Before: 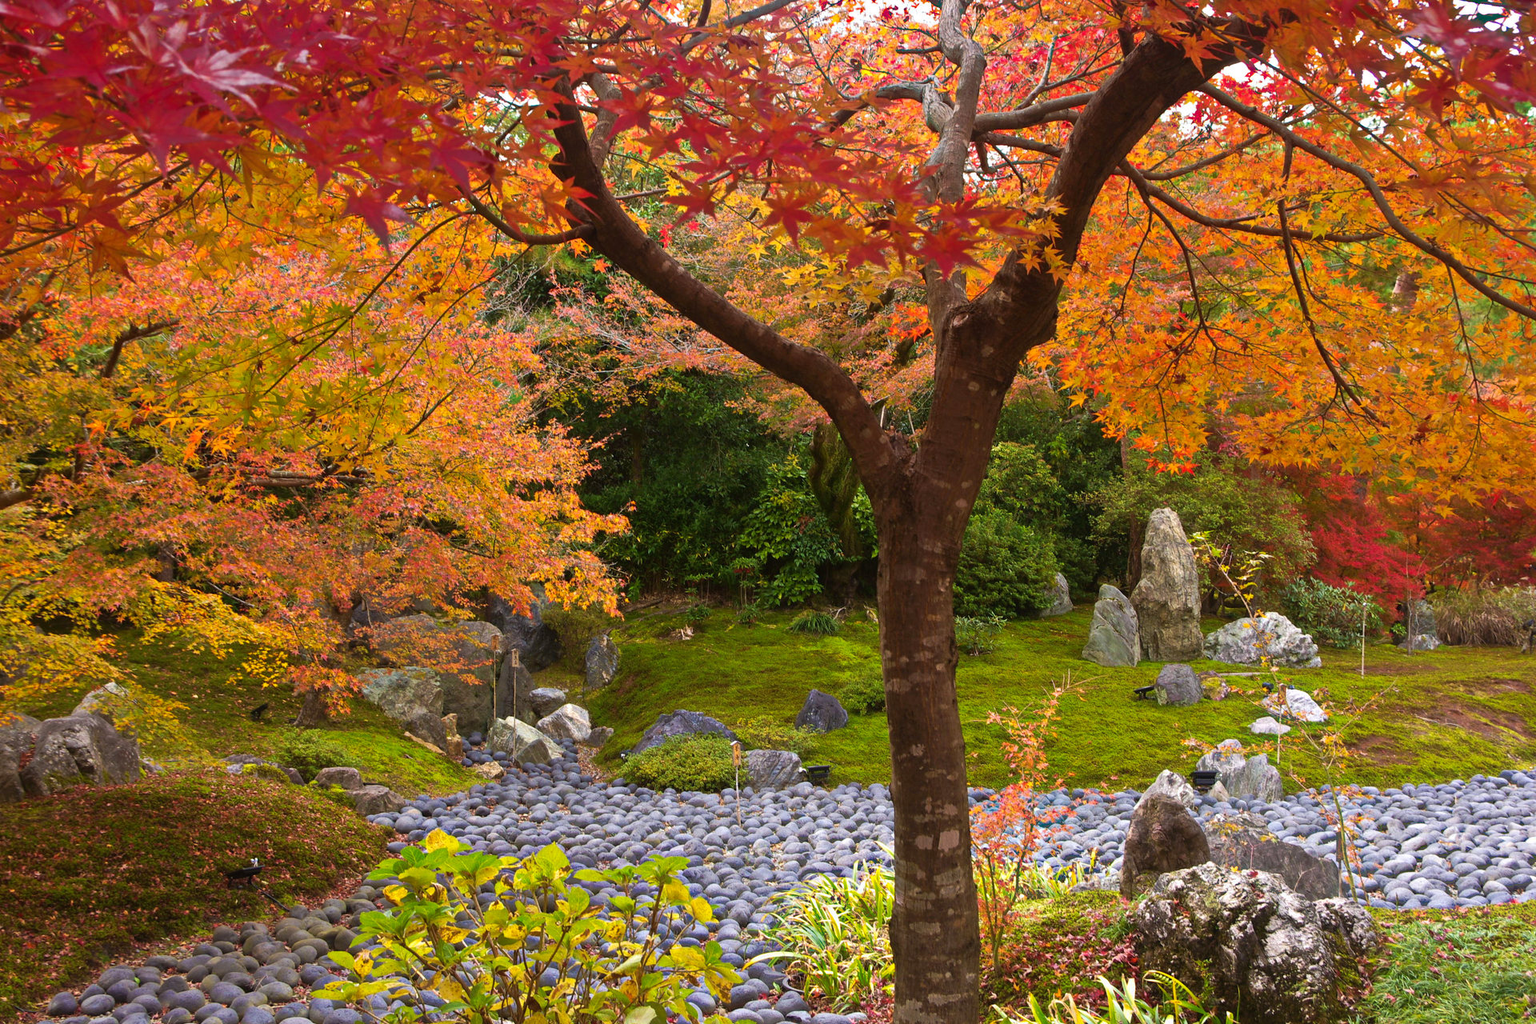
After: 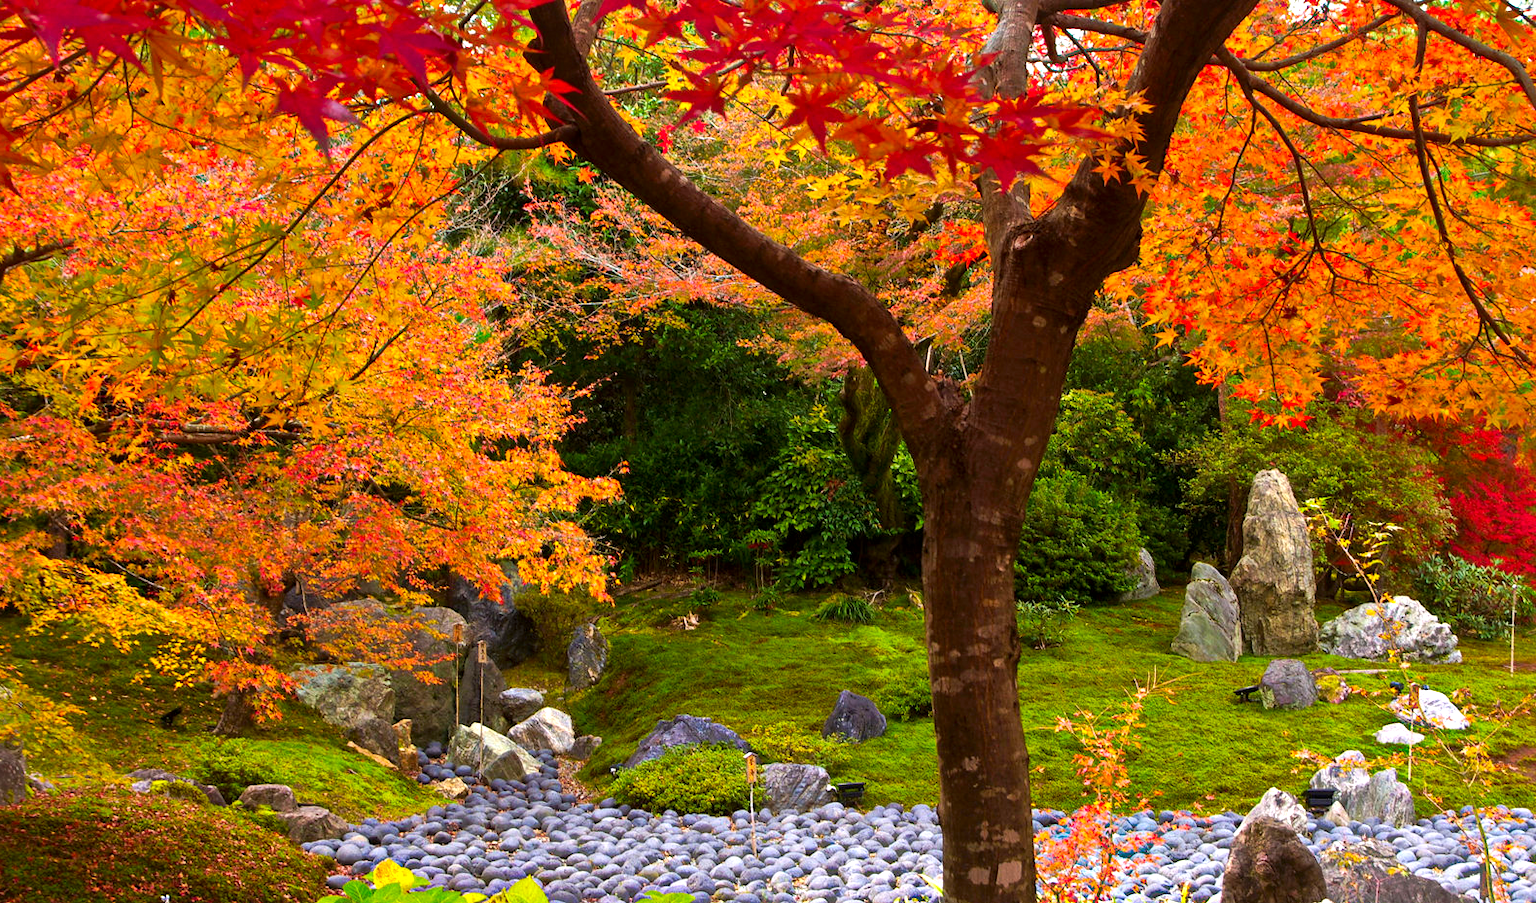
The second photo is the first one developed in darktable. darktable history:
contrast brightness saturation: brightness -0.026, saturation 0.339
tone equalizer: -8 EV -0.424 EV, -7 EV -0.421 EV, -6 EV -0.325 EV, -5 EV -0.252 EV, -3 EV 0.202 EV, -2 EV 0.359 EV, -1 EV 0.399 EV, +0 EV 0.41 EV, mask exposure compensation -0.492 EV
crop: left 7.732%, top 11.936%, right 9.947%, bottom 15.435%
local contrast: mode bilateral grid, contrast 25, coarseness 50, detail 122%, midtone range 0.2
